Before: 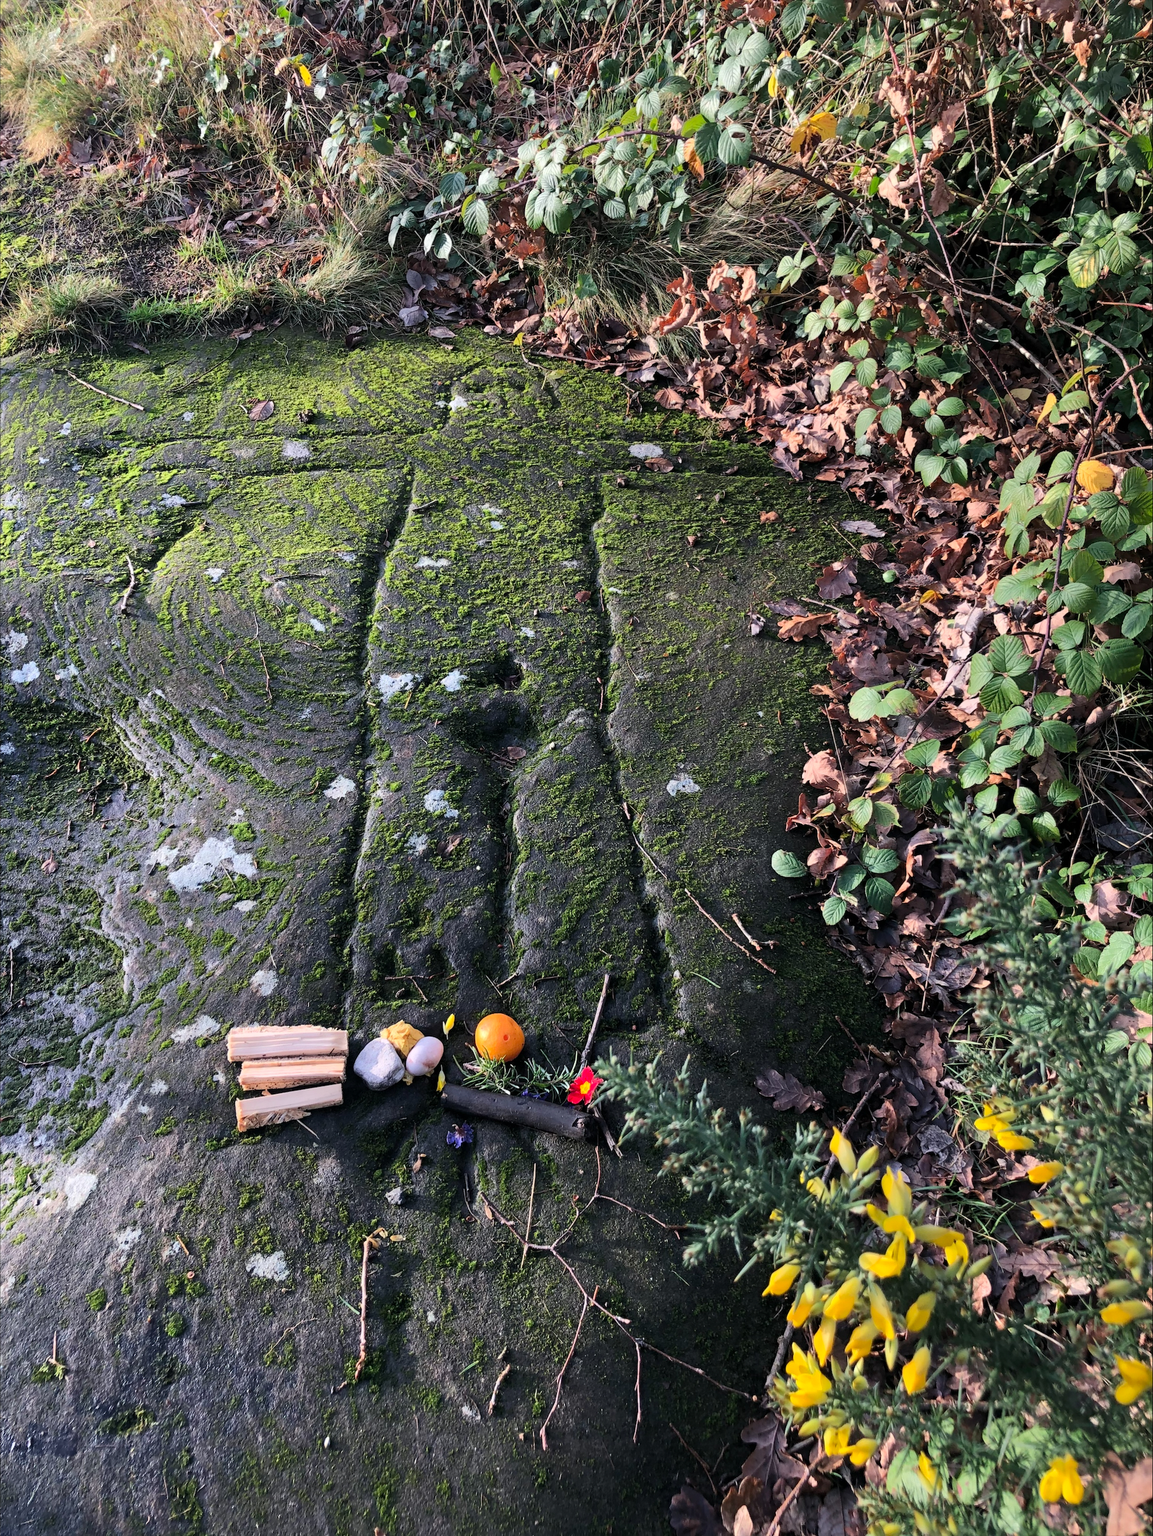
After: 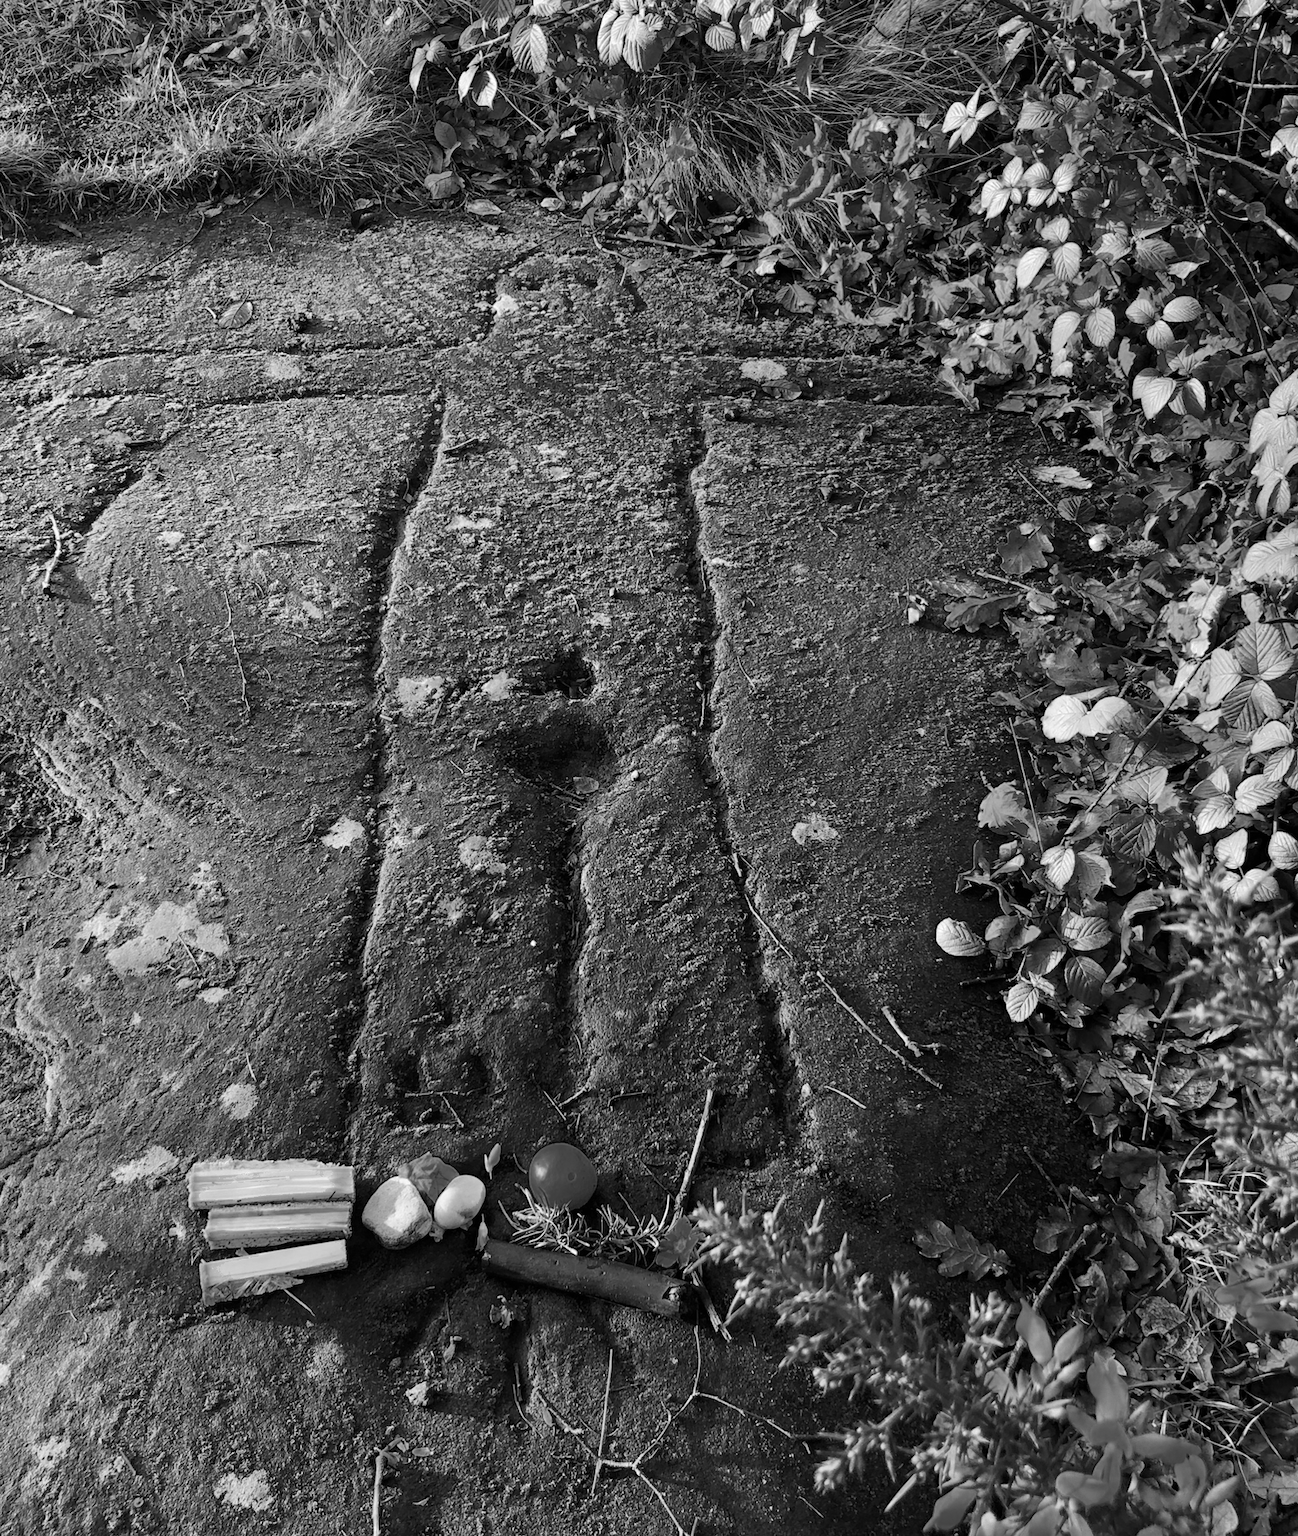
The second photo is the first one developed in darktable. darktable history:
base curve: curves: ch0 [(0, 0) (0.297, 0.298) (1, 1)], preserve colors none
color zones: curves: ch0 [(0.002, 0.429) (0.121, 0.212) (0.198, 0.113) (0.276, 0.344) (0.331, 0.541) (0.41, 0.56) (0.482, 0.289) (0.619, 0.227) (0.721, 0.18) (0.821, 0.435) (0.928, 0.555) (1, 0.587)]; ch1 [(0, 0) (0.143, 0) (0.286, 0) (0.429, 0) (0.571, 0) (0.714, 0) (0.857, 0)]
crop: left 7.856%, top 11.836%, right 10.12%, bottom 15.387%
monochrome: a -6.99, b 35.61, size 1.4
